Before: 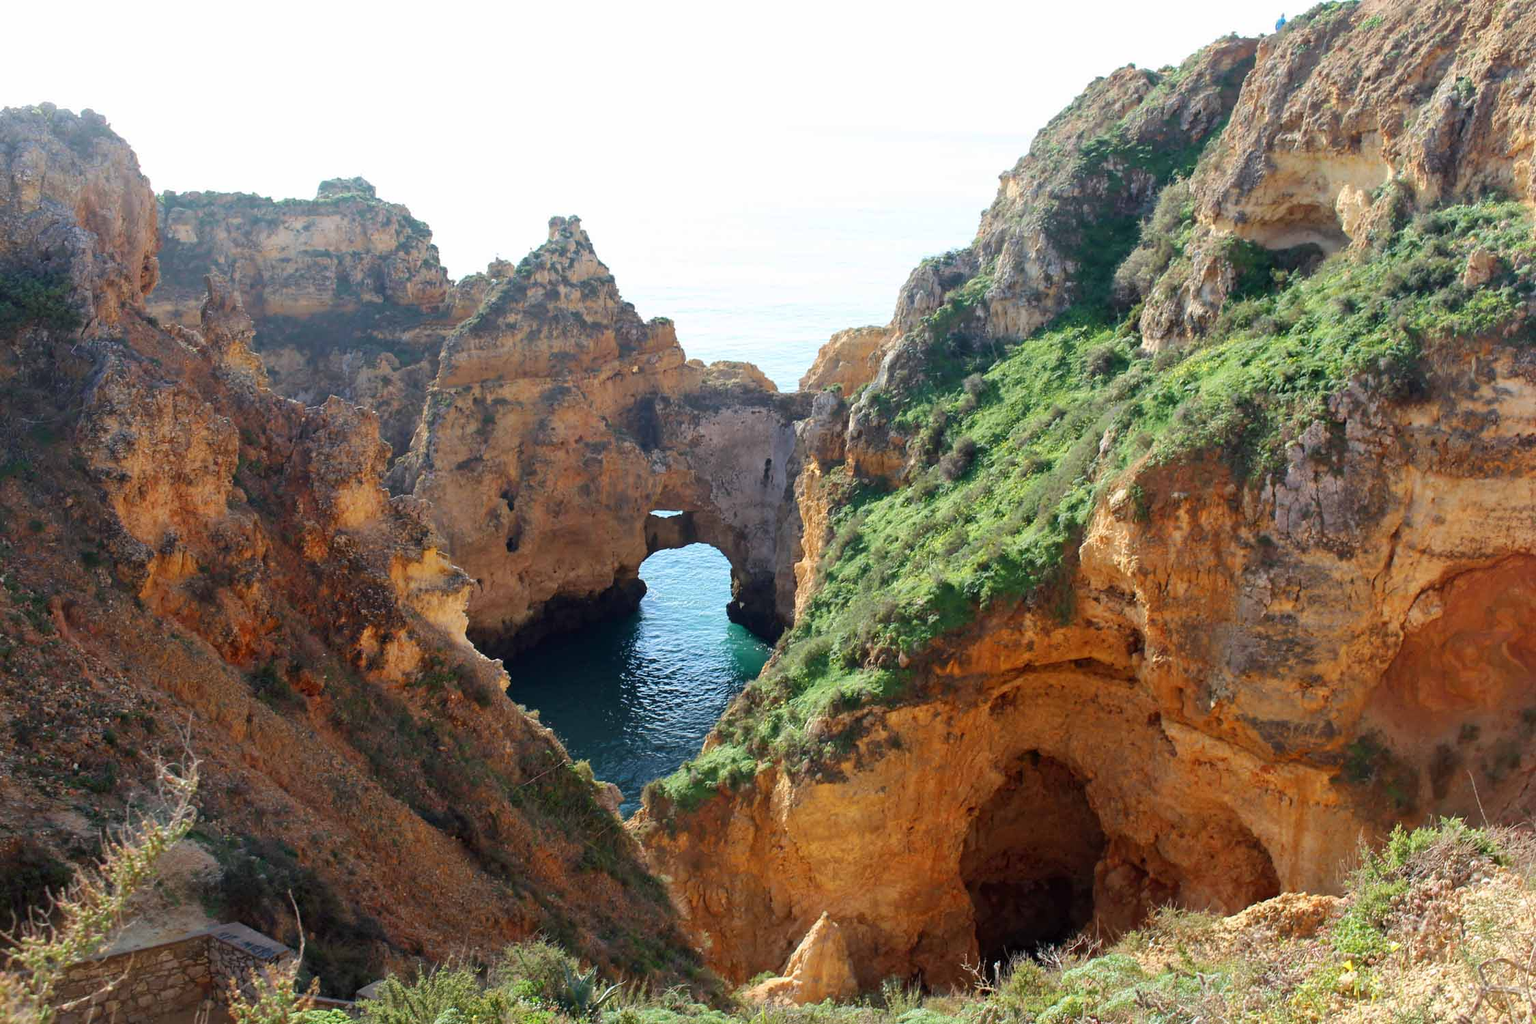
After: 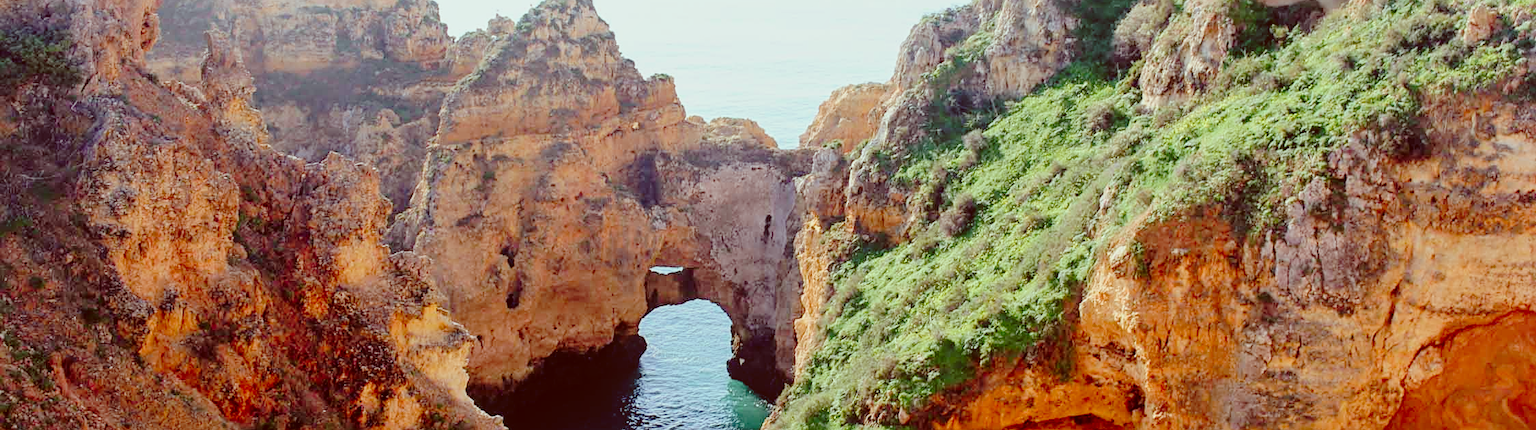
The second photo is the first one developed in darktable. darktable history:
crop and rotate: top 23.844%, bottom 34.107%
filmic rgb: black relative exposure -7.96 EV, white relative exposure 4.03 EV, hardness 4.11, contrast 0.921, contrast in shadows safe
exposure: exposure 0.299 EV, compensate highlight preservation false
color correction: highlights a* -7.14, highlights b* -0.207, shadows a* 20.2, shadows b* 11.42
local contrast: detail 110%
sharpen: radius 2.522, amount 0.324
tone curve: curves: ch0 [(0, 0) (0.003, 0.025) (0.011, 0.027) (0.025, 0.032) (0.044, 0.037) (0.069, 0.044) (0.1, 0.054) (0.136, 0.084) (0.177, 0.128) (0.224, 0.196) (0.277, 0.281) (0.335, 0.376) (0.399, 0.461) (0.468, 0.534) (0.543, 0.613) (0.623, 0.692) (0.709, 0.77) (0.801, 0.849) (0.898, 0.934) (1, 1)], preserve colors none
